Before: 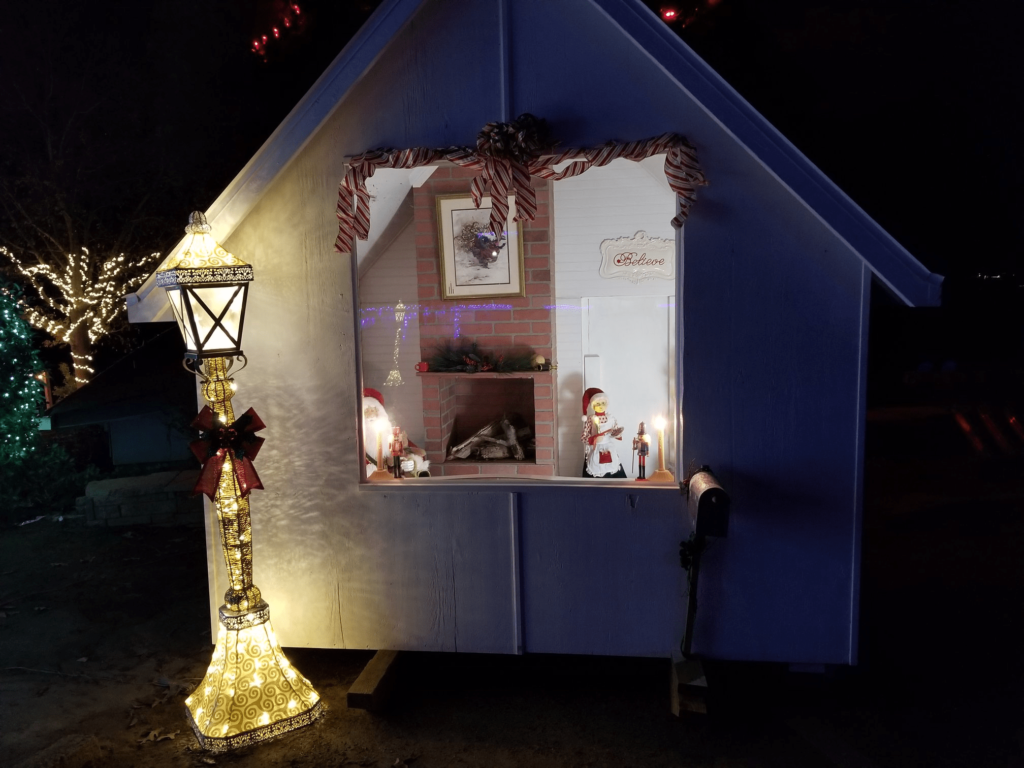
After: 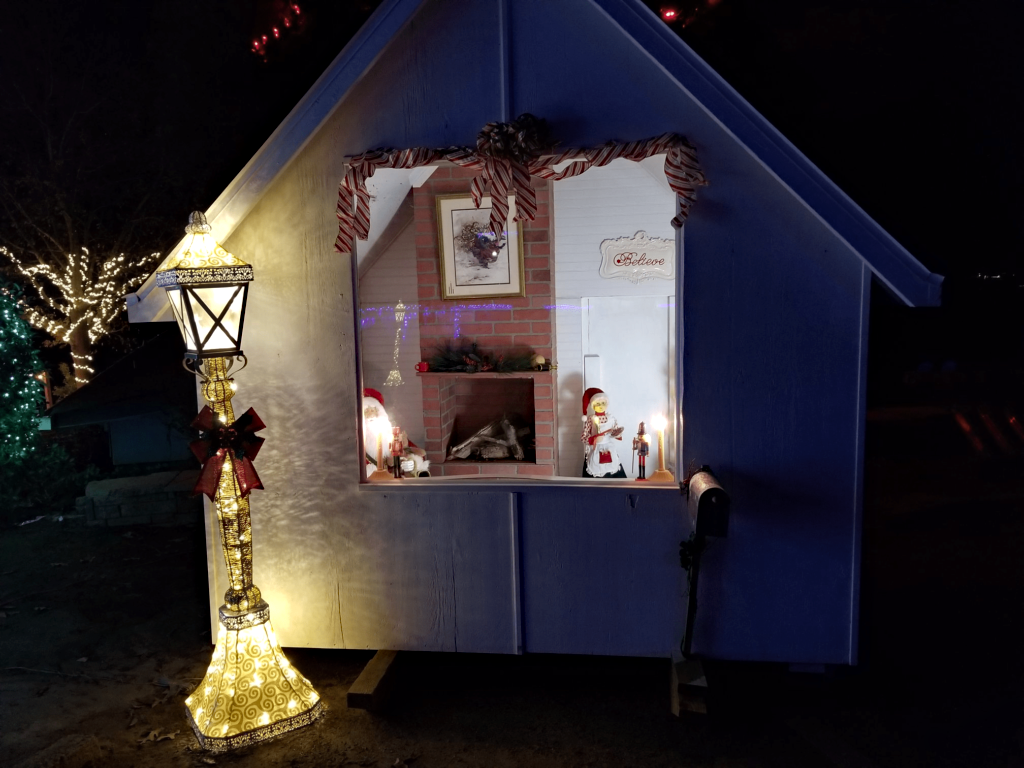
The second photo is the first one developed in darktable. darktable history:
haze removal: strength 0.28, distance 0.252, compatibility mode true, adaptive false
